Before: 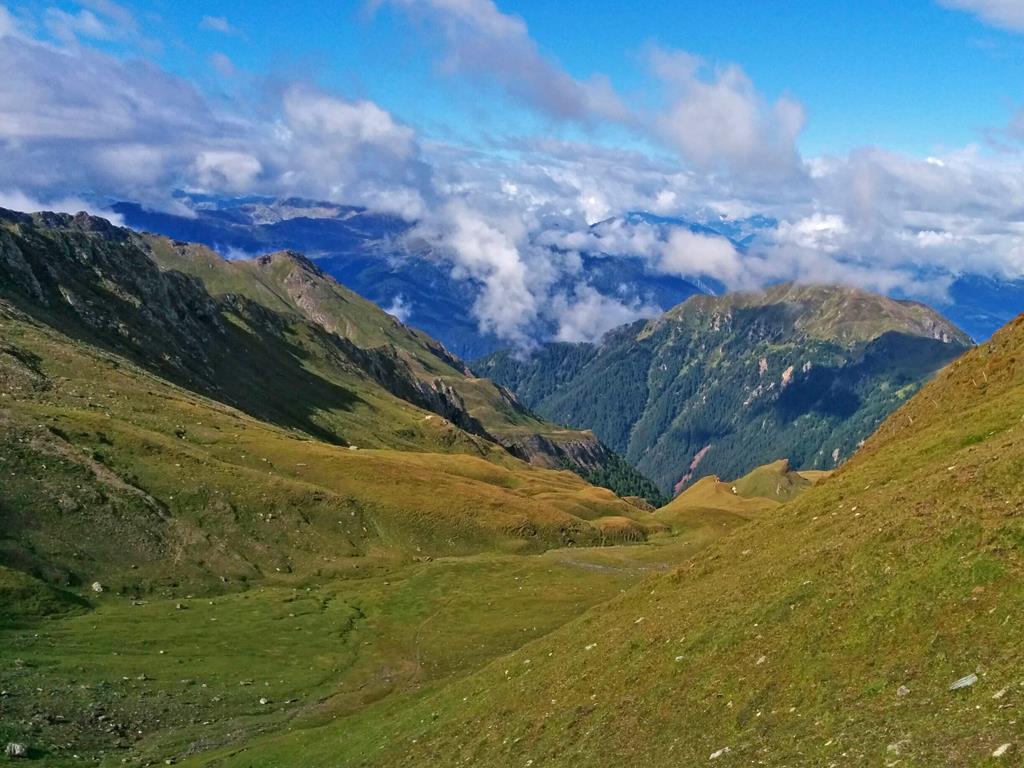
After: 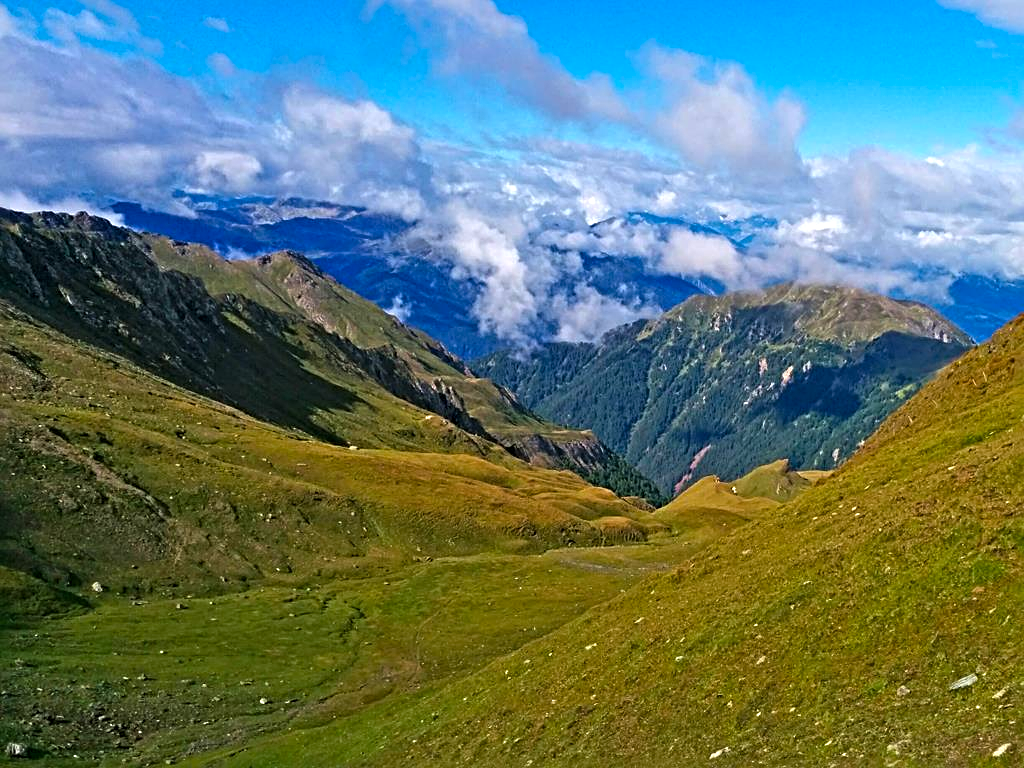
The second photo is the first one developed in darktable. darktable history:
sharpen: radius 3.949
color balance rgb: power › hue 314.18°, perceptual saturation grading › global saturation 0.163%, global vibrance 35.23%, contrast 9.653%
